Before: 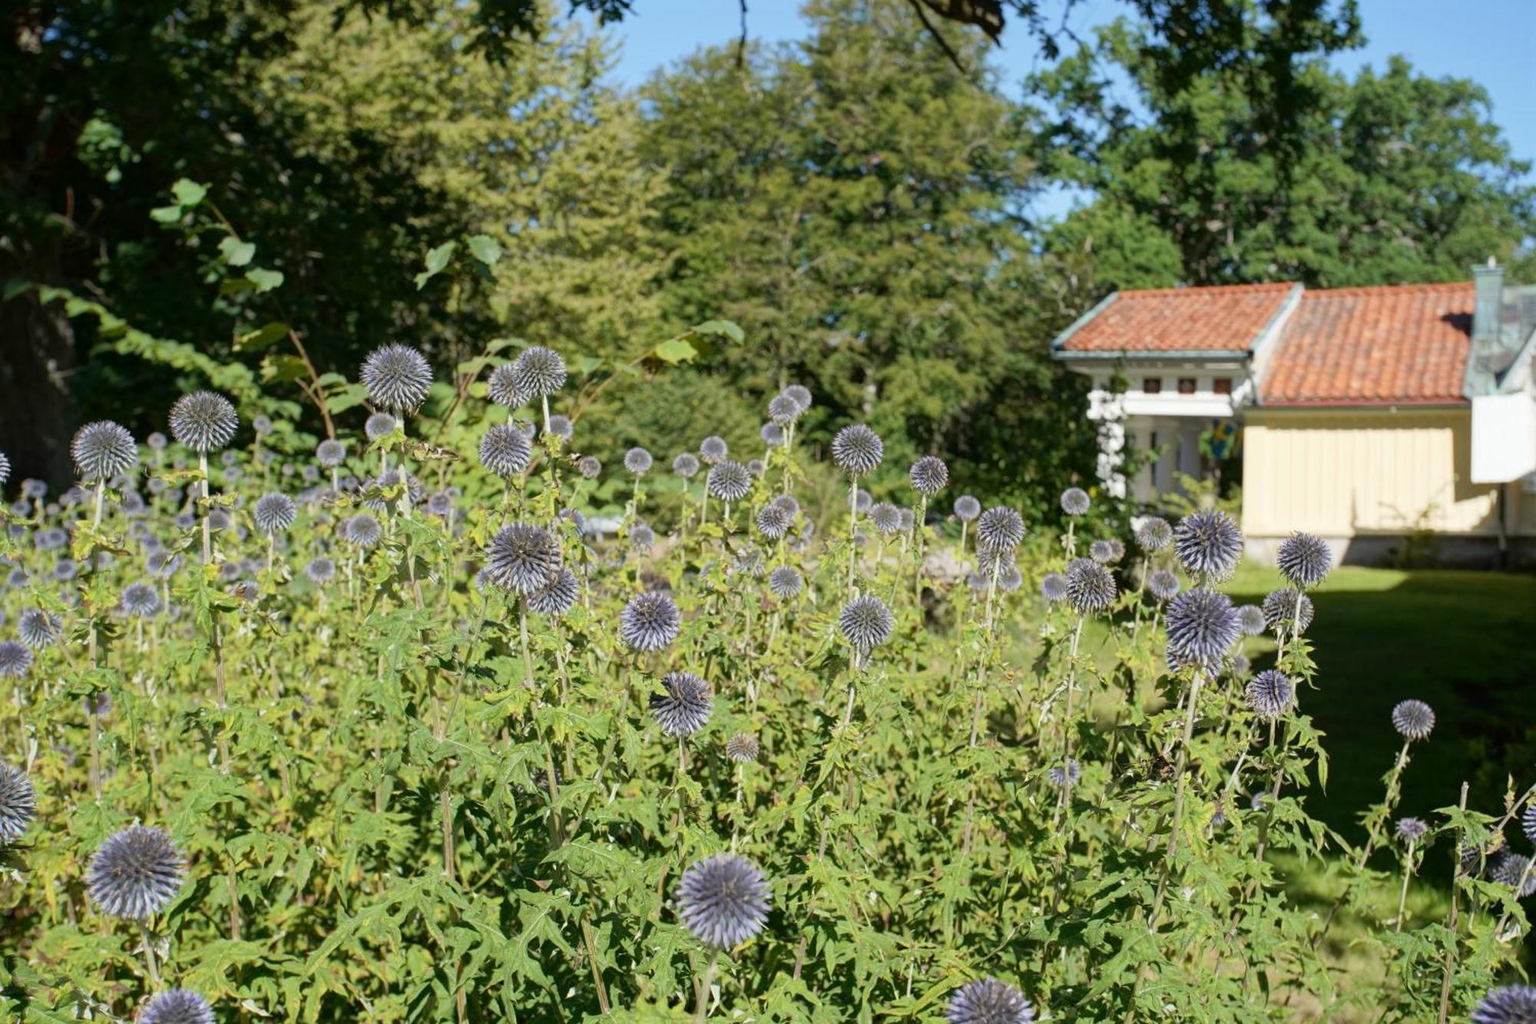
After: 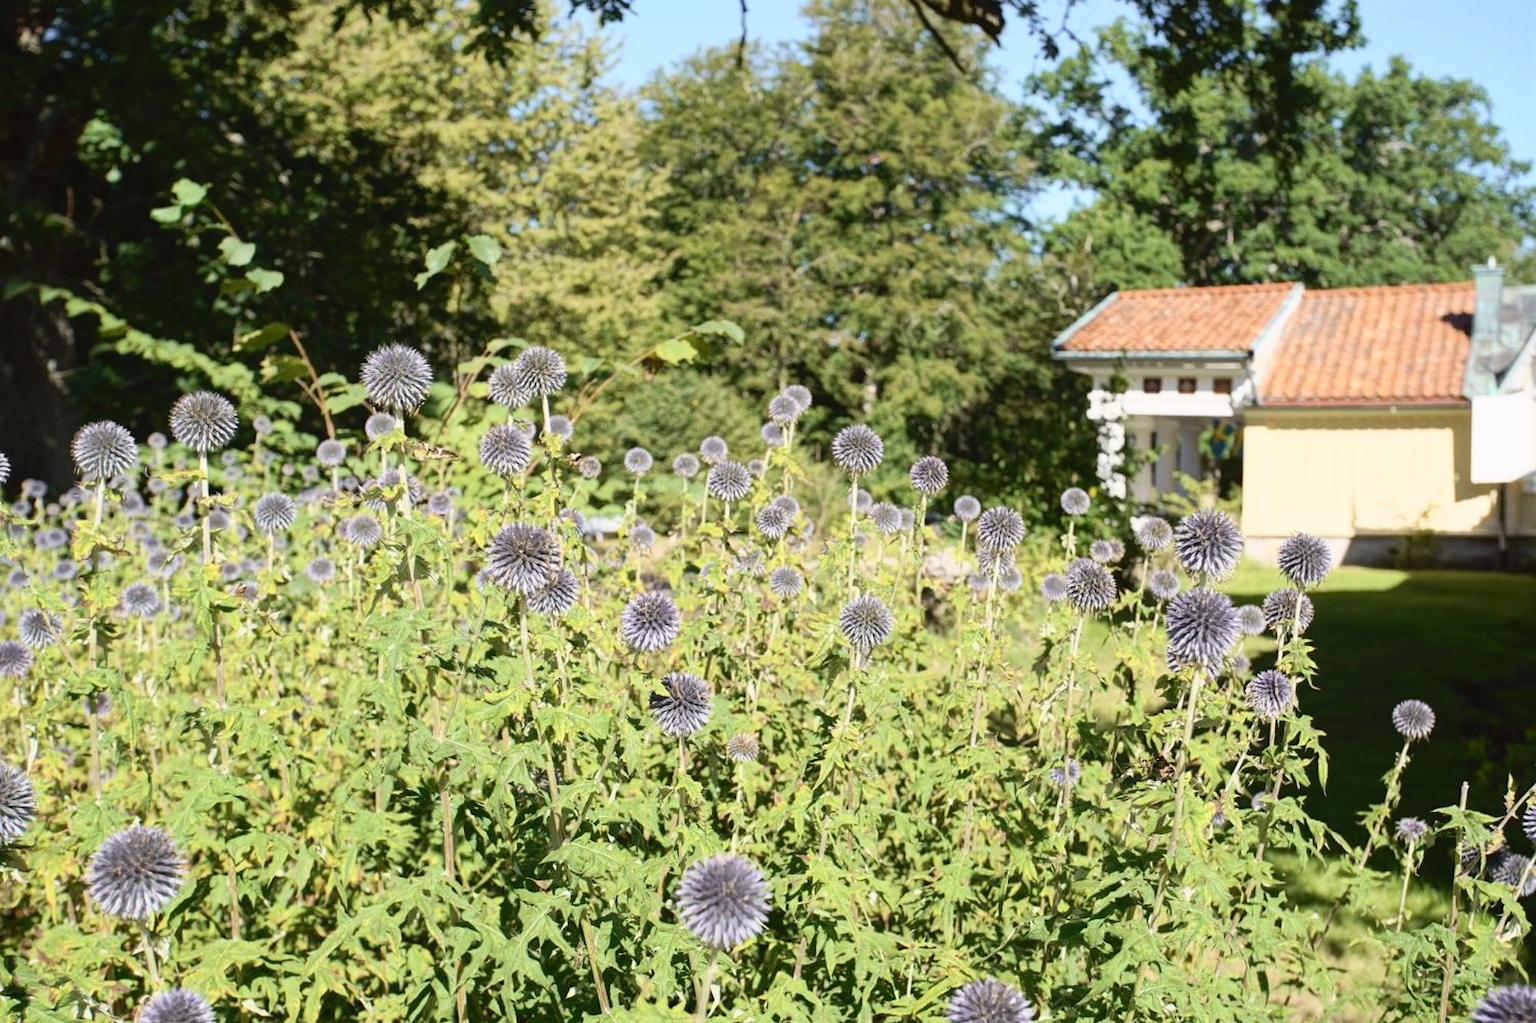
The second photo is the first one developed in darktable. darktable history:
tone curve: curves: ch0 [(0.003, 0.029) (0.202, 0.232) (0.46, 0.56) (0.611, 0.739) (0.843, 0.941) (1, 0.99)]; ch1 [(0, 0) (0.35, 0.356) (0.45, 0.453) (0.508, 0.515) (0.617, 0.601) (1, 1)]; ch2 [(0, 0) (0.456, 0.469) (0.5, 0.5) (0.556, 0.566) (0.635, 0.642) (1, 1)], color space Lab, independent channels, preserve colors none
